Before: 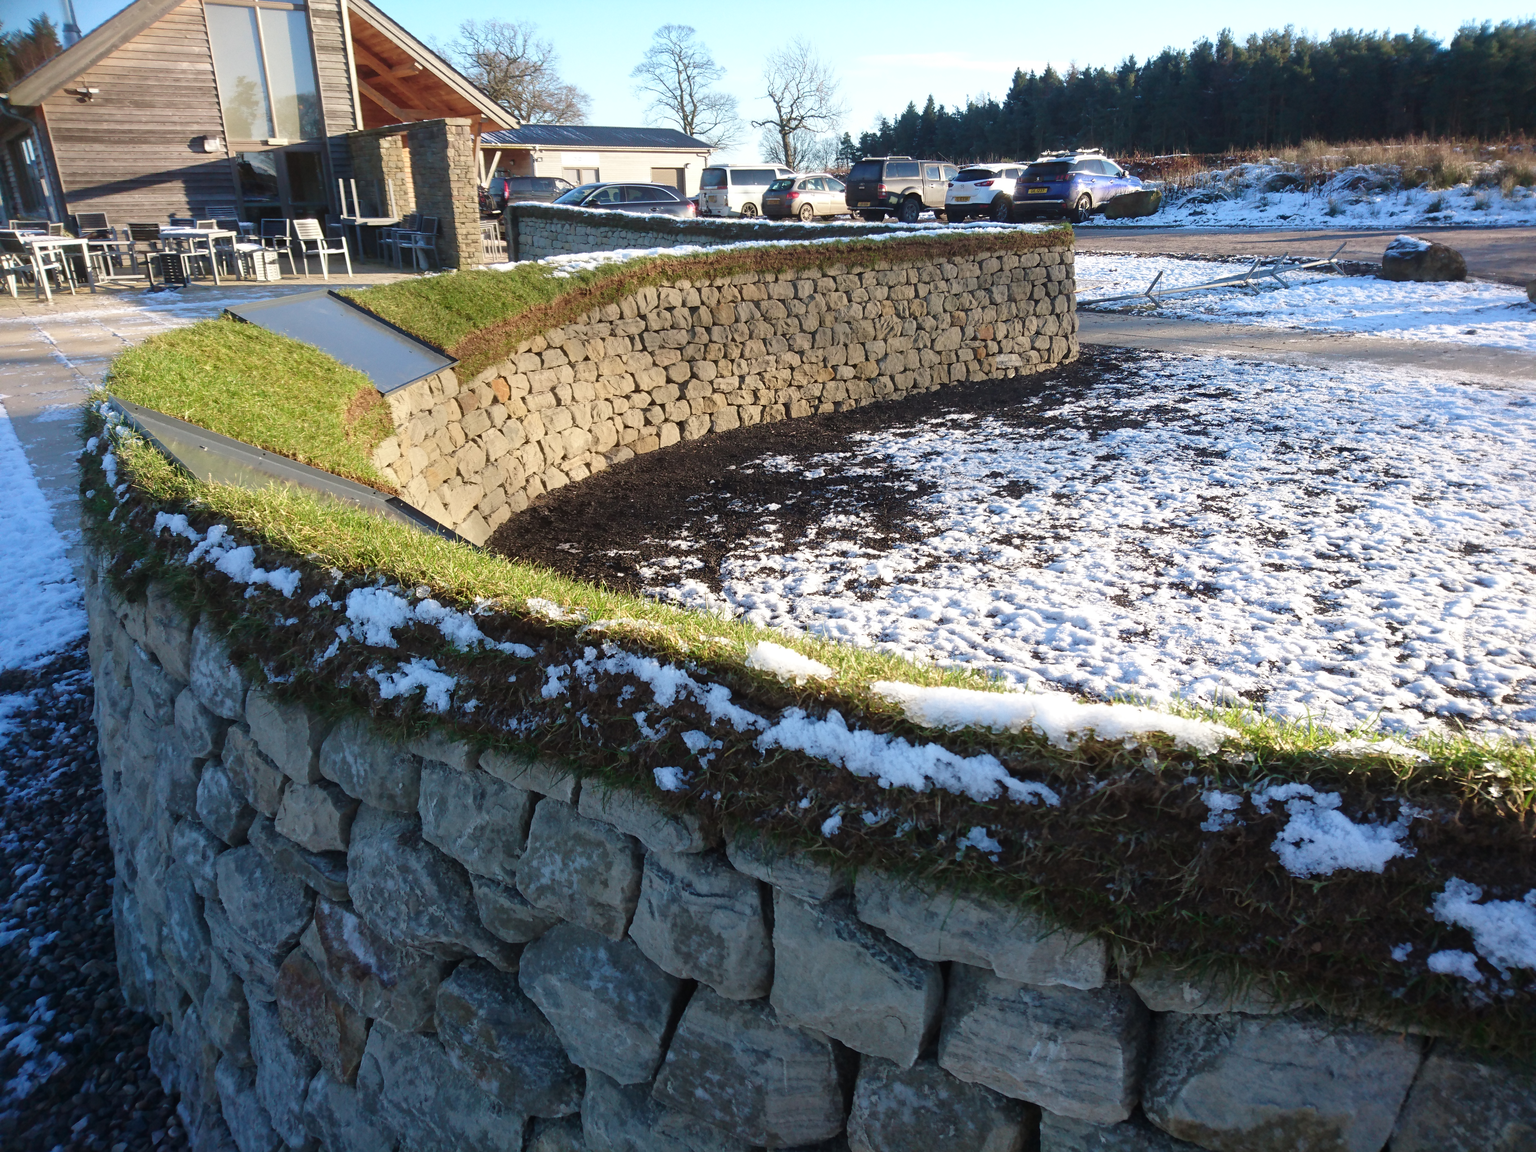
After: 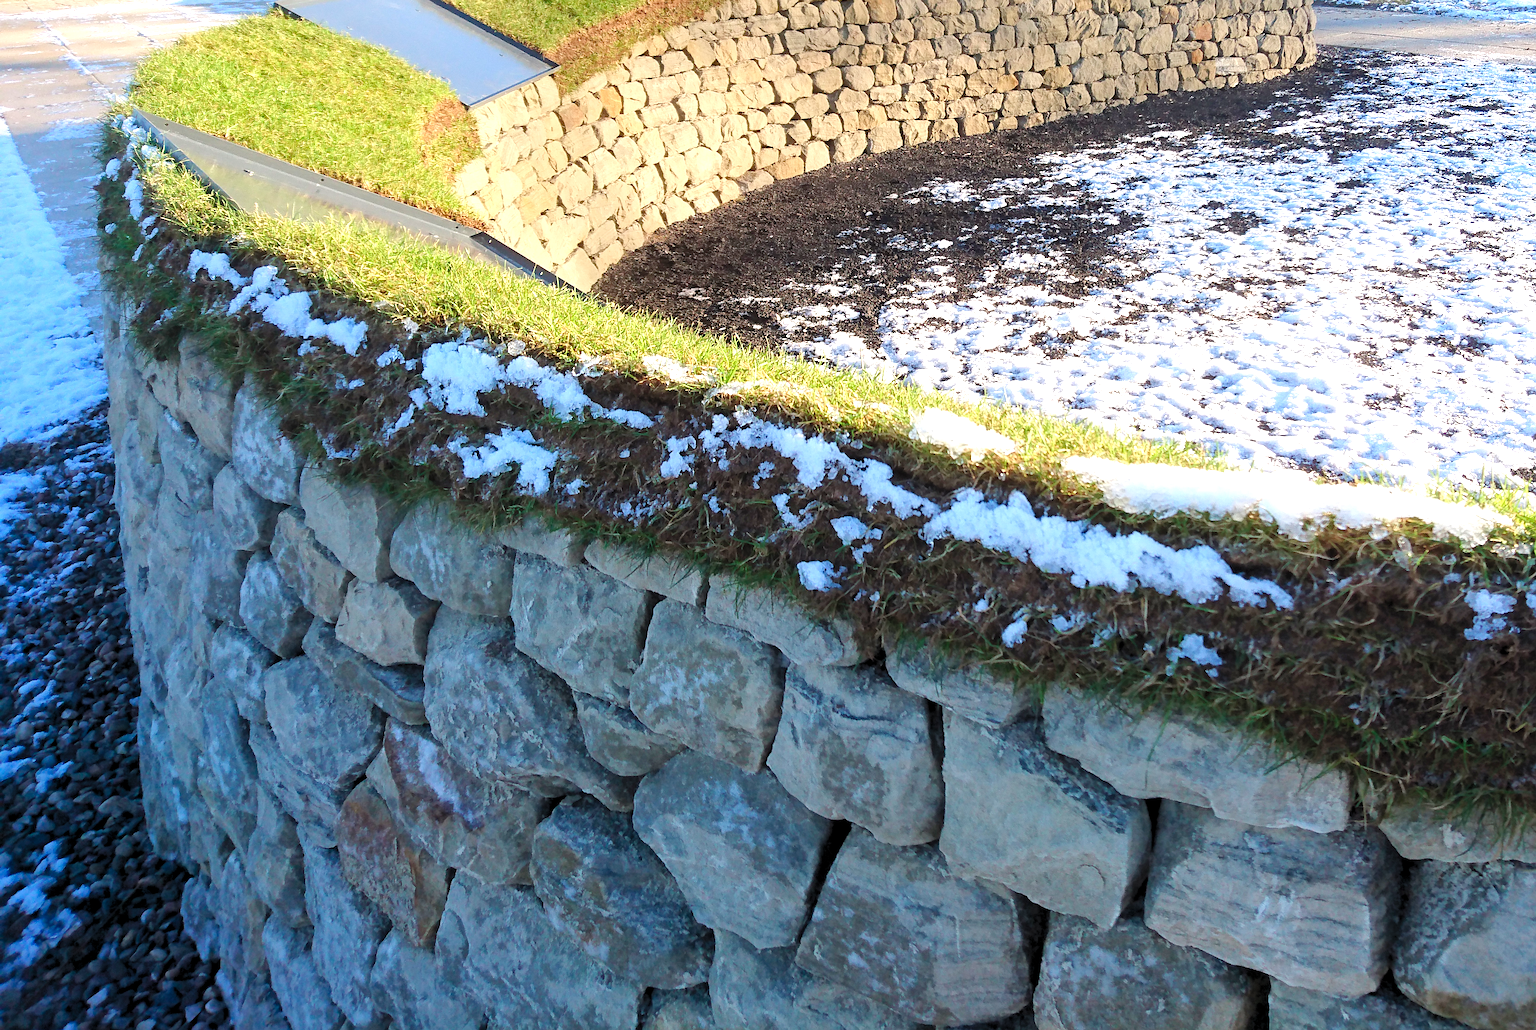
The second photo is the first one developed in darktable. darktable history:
crop: top 26.652%, right 18.002%
sharpen: on, module defaults
levels: levels [0.036, 0.364, 0.827]
